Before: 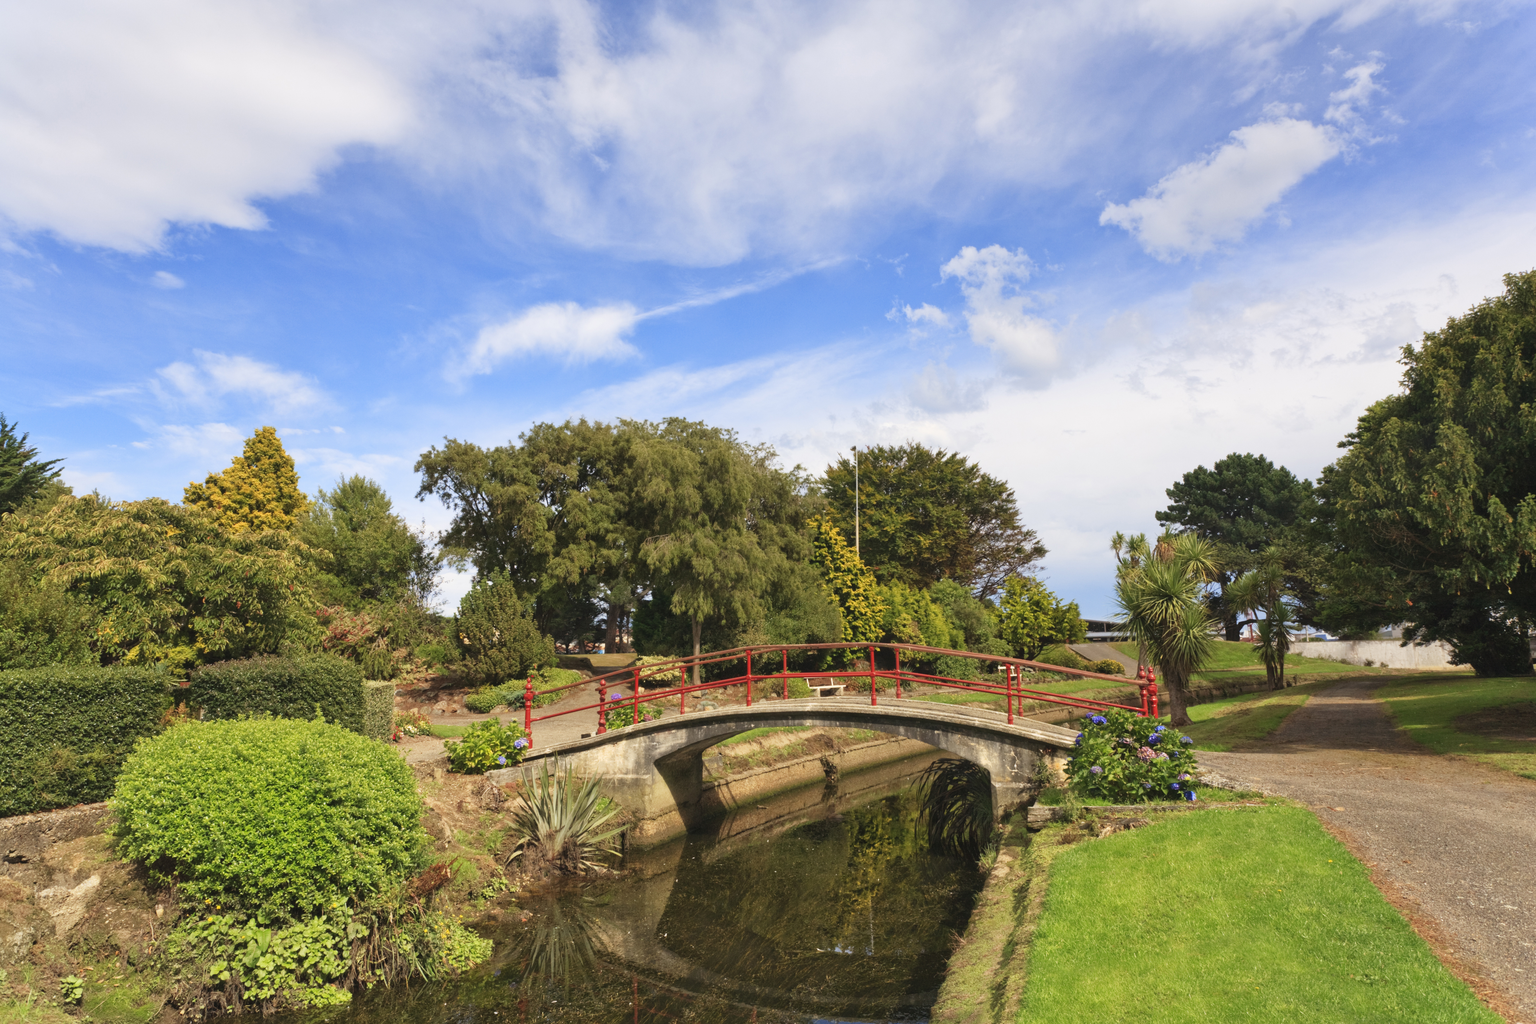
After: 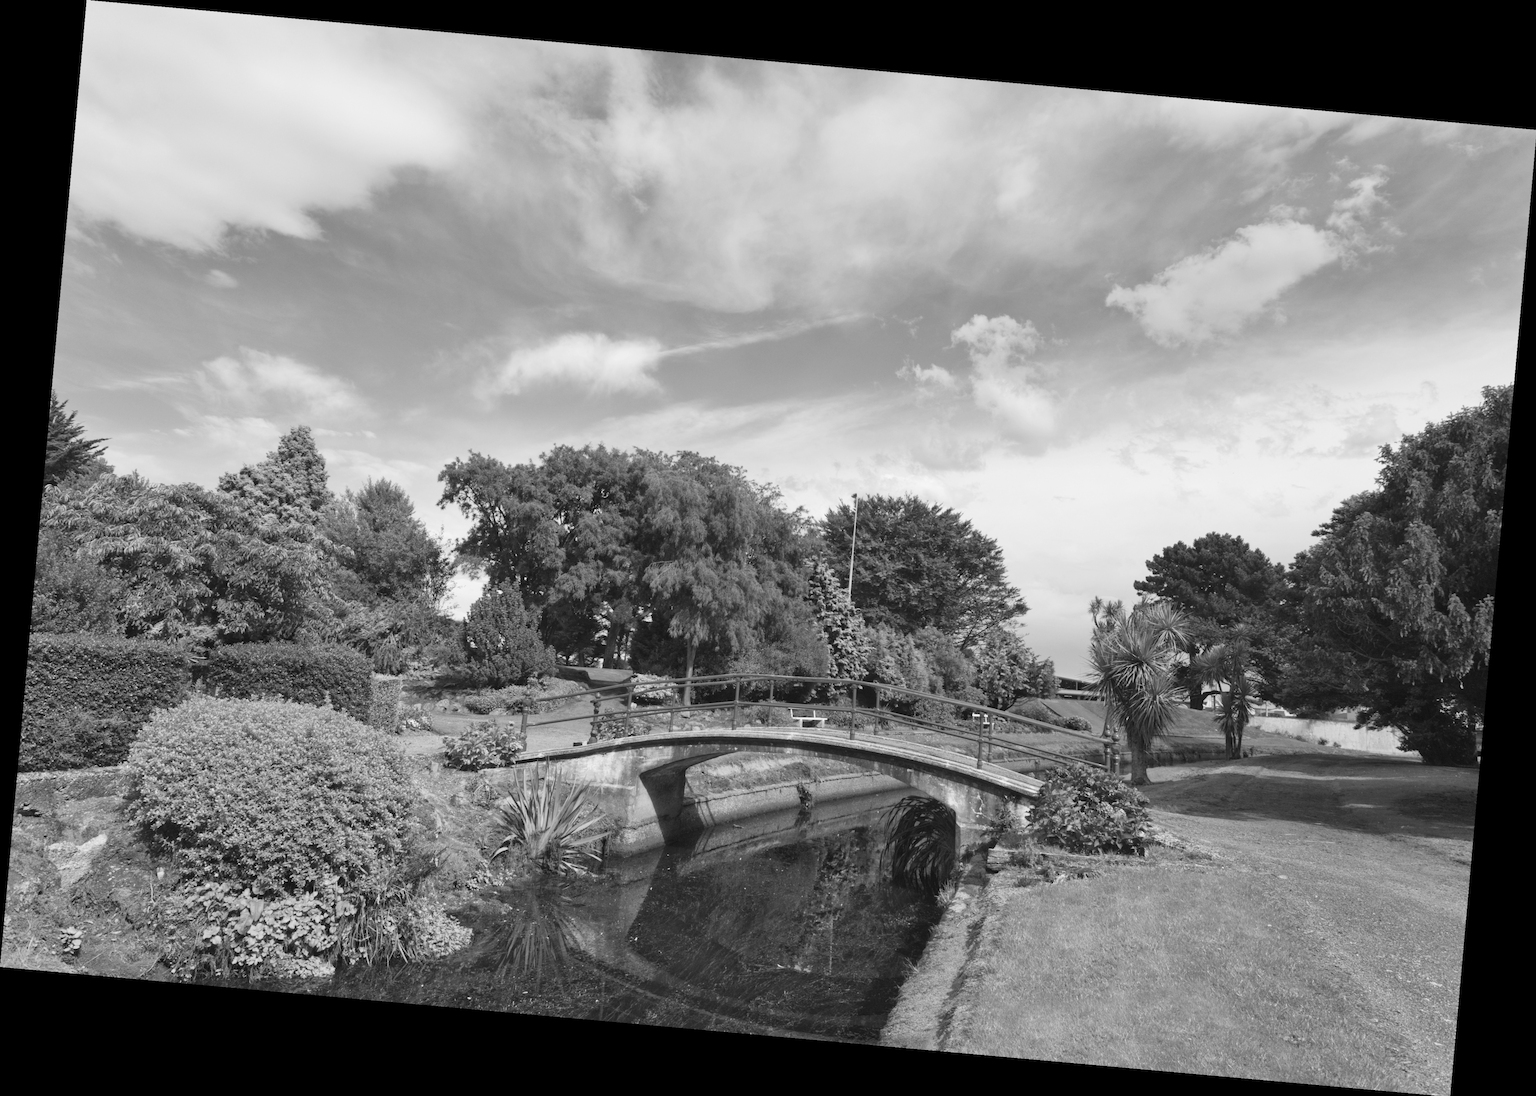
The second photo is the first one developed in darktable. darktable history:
monochrome: a -4.13, b 5.16, size 1
rotate and perspective: rotation 5.12°, automatic cropping off
white balance: emerald 1
color balance: input saturation 100.43%, contrast fulcrum 14.22%, output saturation 70.41%
